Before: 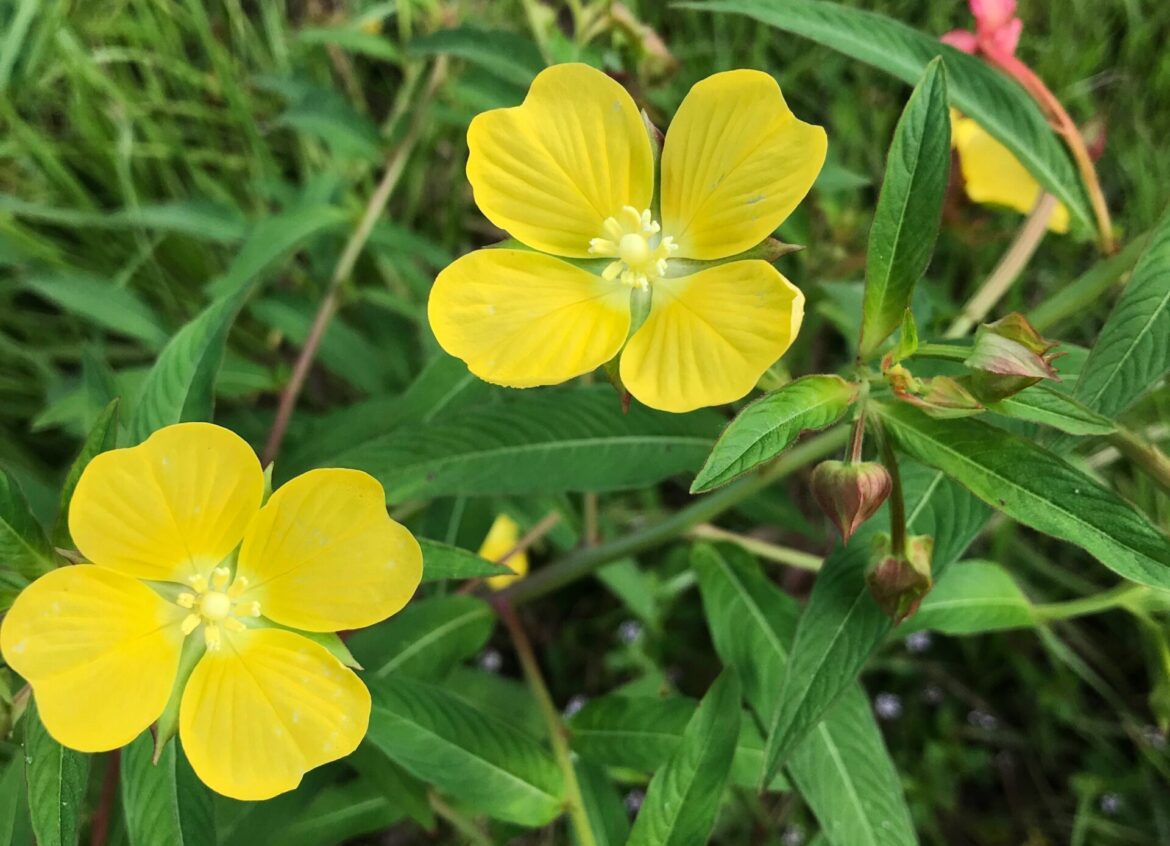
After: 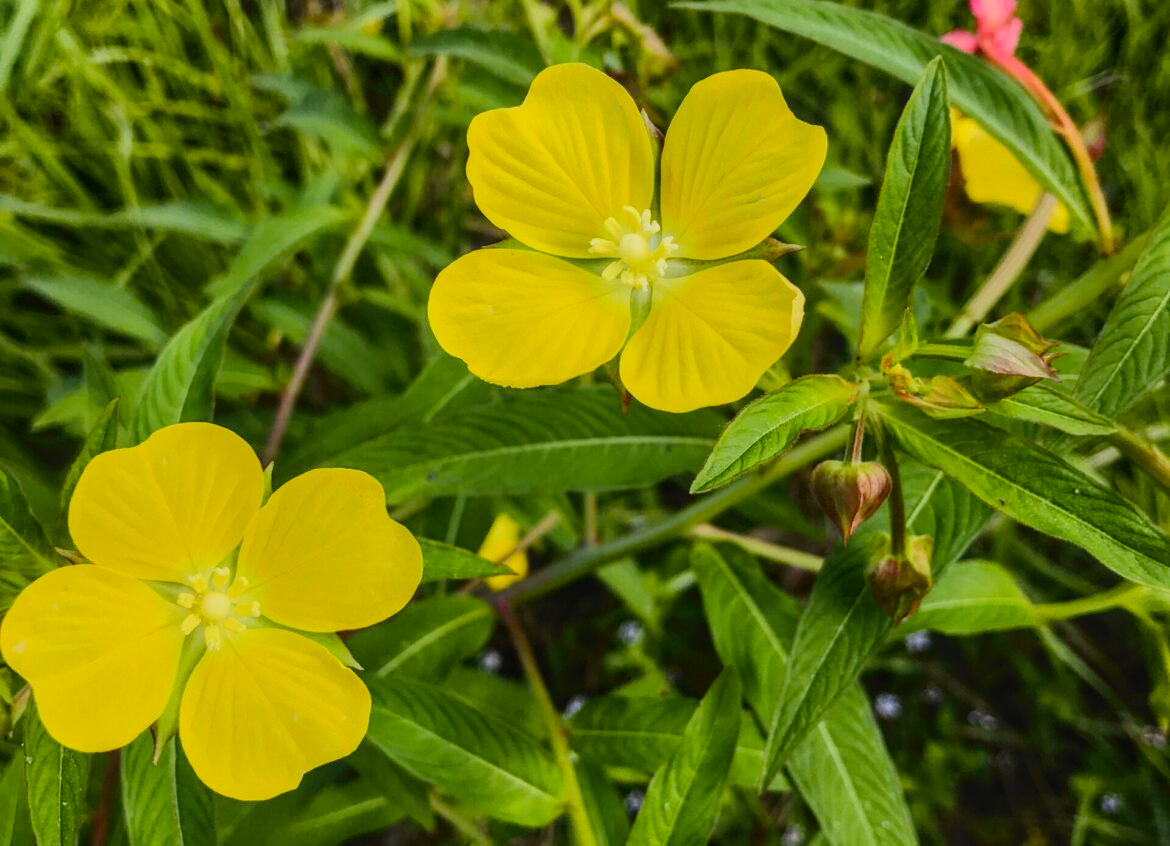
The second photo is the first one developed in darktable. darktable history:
local contrast: highlights 3%, shadows 6%, detail 134%
contrast brightness saturation: contrast -0.129
exposure: exposure -0.553 EV, compensate highlight preservation false
color balance rgb: linear chroma grading › shadows -7.908%, linear chroma grading › global chroma 9.835%, perceptual saturation grading › global saturation 0.866%, perceptual saturation grading › highlights -18.687%, perceptual saturation grading › mid-tones 6.872%, perceptual saturation grading › shadows 27.154%, perceptual brilliance grading › global brilliance 2.555%, global vibrance 20%
tone curve: curves: ch0 [(0, 0.01) (0.097, 0.07) (0.204, 0.173) (0.447, 0.517) (0.539, 0.624) (0.733, 0.791) (0.879, 0.898) (1, 0.98)]; ch1 [(0, 0) (0.393, 0.415) (0.447, 0.448) (0.485, 0.494) (0.523, 0.509) (0.545, 0.544) (0.574, 0.578) (0.648, 0.674) (1, 1)]; ch2 [(0, 0) (0.369, 0.388) (0.449, 0.431) (0.499, 0.5) (0.521, 0.517) (0.53, 0.54) (0.564, 0.569) (0.674, 0.735) (1, 1)], color space Lab, independent channels, preserve colors none
